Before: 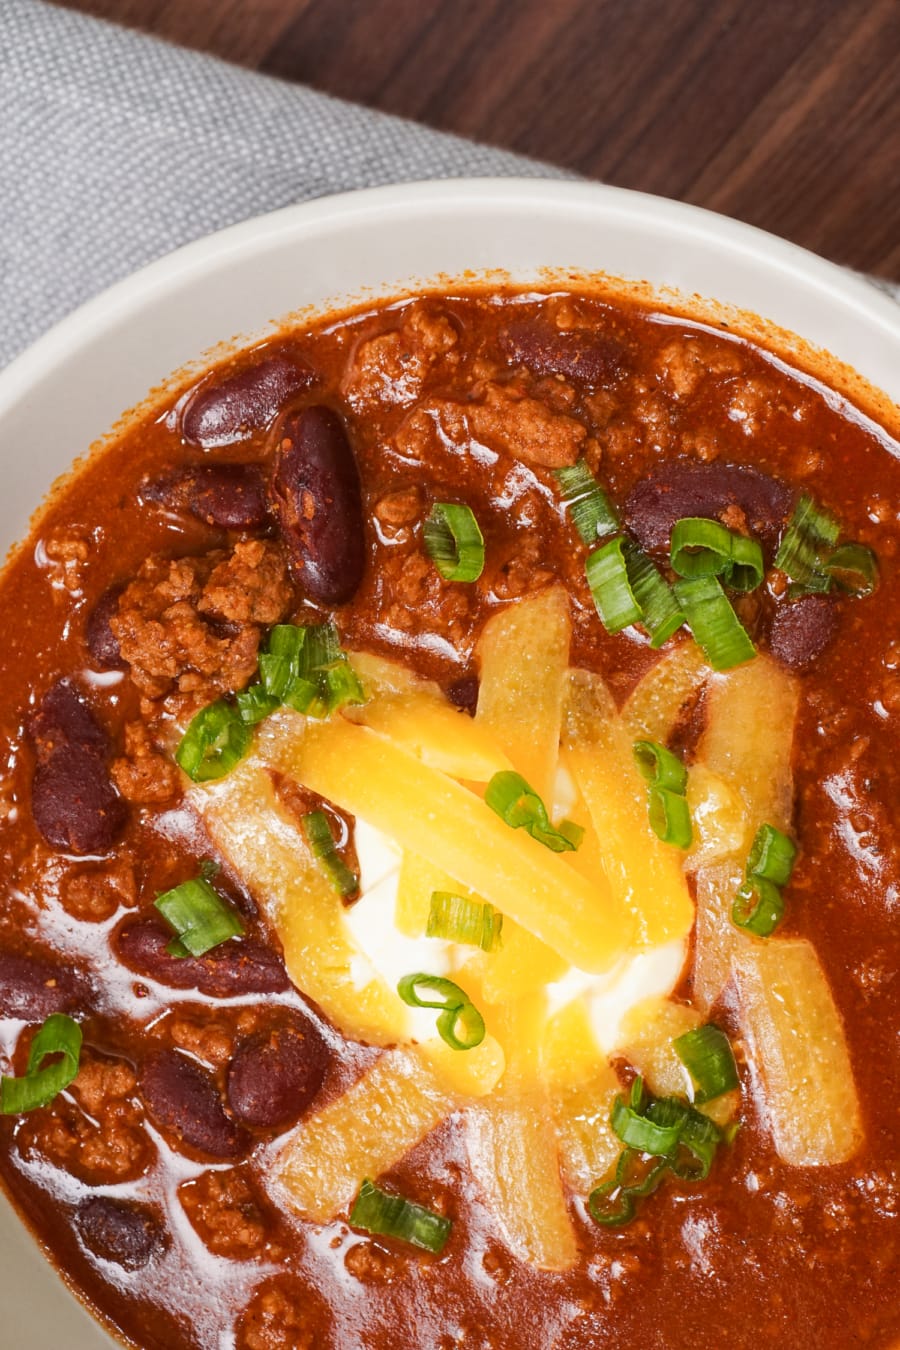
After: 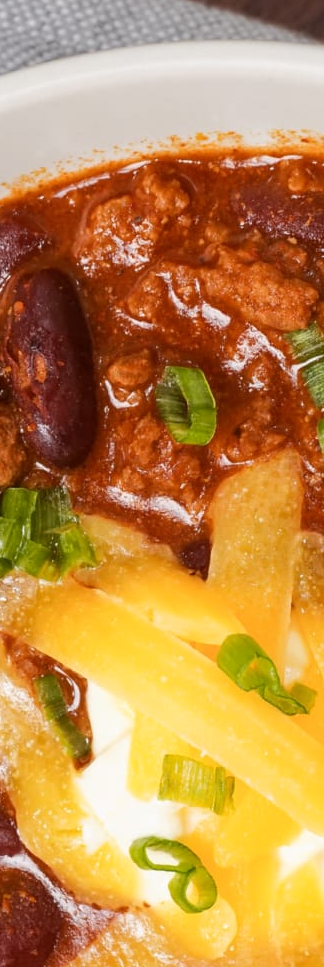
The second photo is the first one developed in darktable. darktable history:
color zones: curves: ch2 [(0, 0.5) (0.143, 0.5) (0.286, 0.489) (0.415, 0.421) (0.571, 0.5) (0.714, 0.5) (0.857, 0.5) (1, 0.5)]
crop and rotate: left 29.822%, top 10.218%, right 34.103%, bottom 18.099%
